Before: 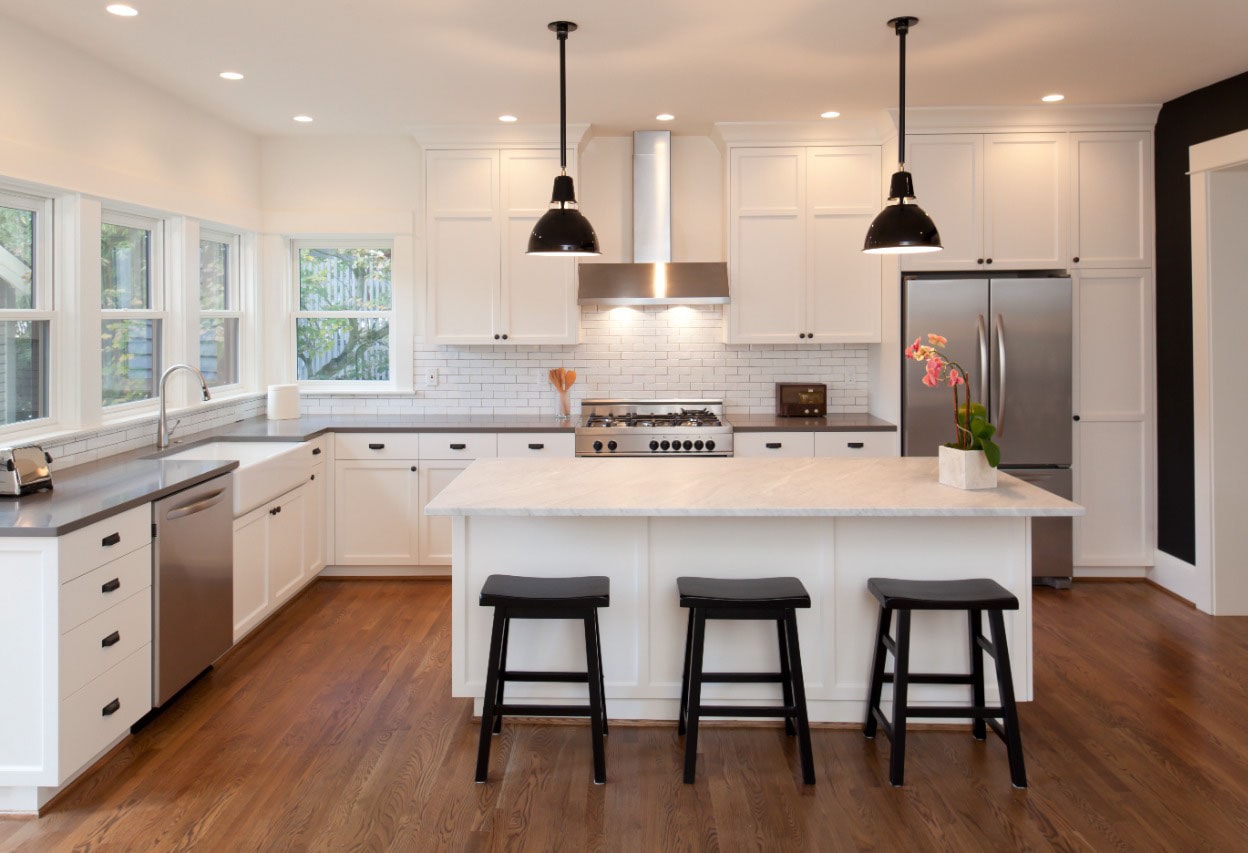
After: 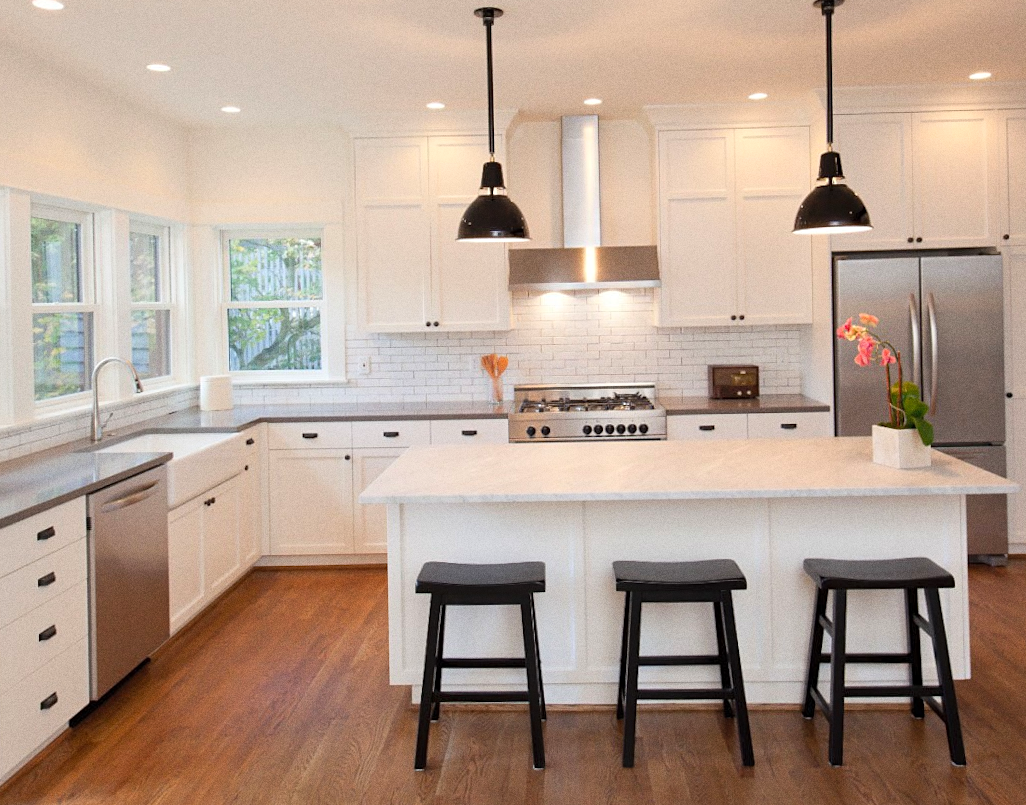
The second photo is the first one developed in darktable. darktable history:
contrast brightness saturation: brightness 0.09, saturation 0.19
sharpen: amount 0.2
crop and rotate: angle 1°, left 4.281%, top 0.642%, right 11.383%, bottom 2.486%
grain: strength 26%
